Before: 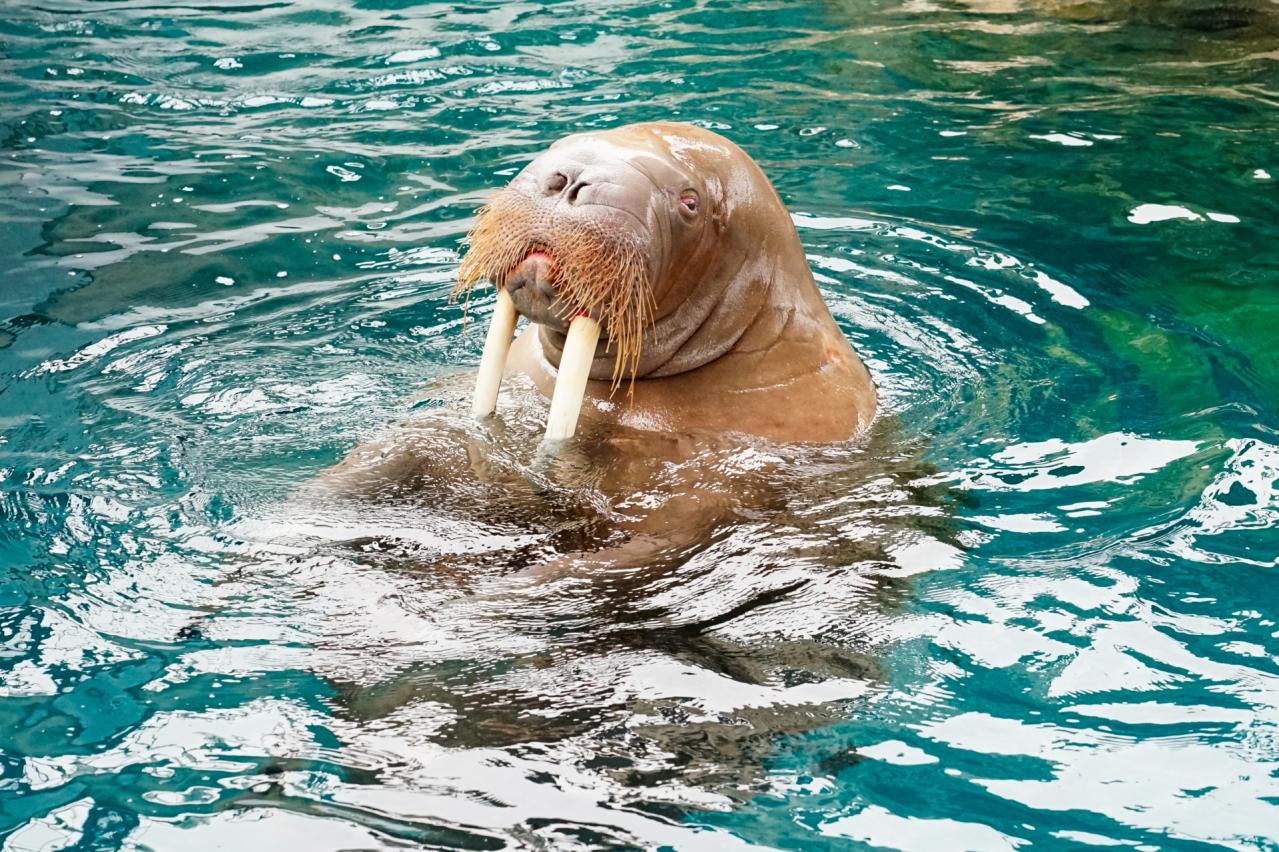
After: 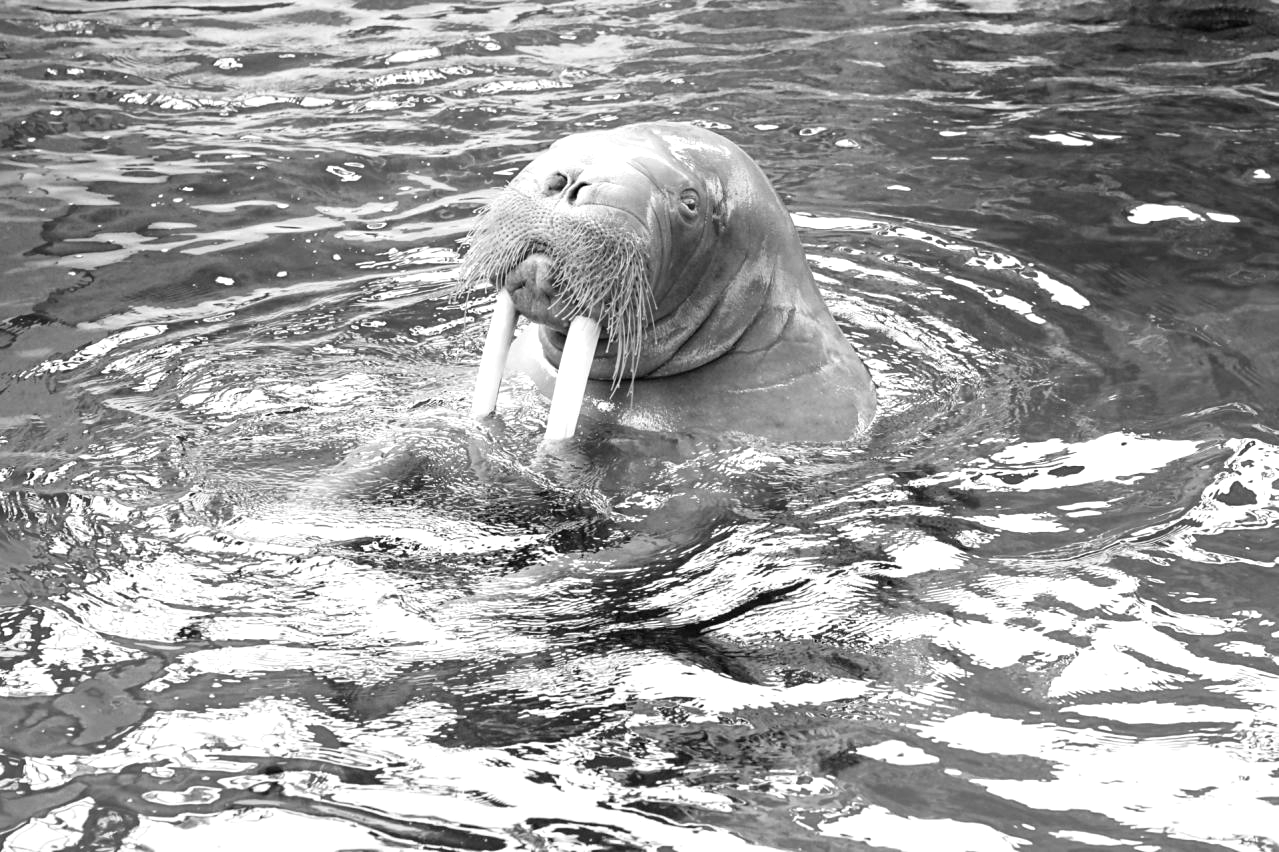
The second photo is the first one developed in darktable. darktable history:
color calibration: output gray [0.267, 0.423, 0.261, 0], illuminant same as pipeline (D50), adaptation none (bypass)
exposure: black level correction 0.001, exposure 0.5 EV, compensate exposure bias true, compensate highlight preservation false
